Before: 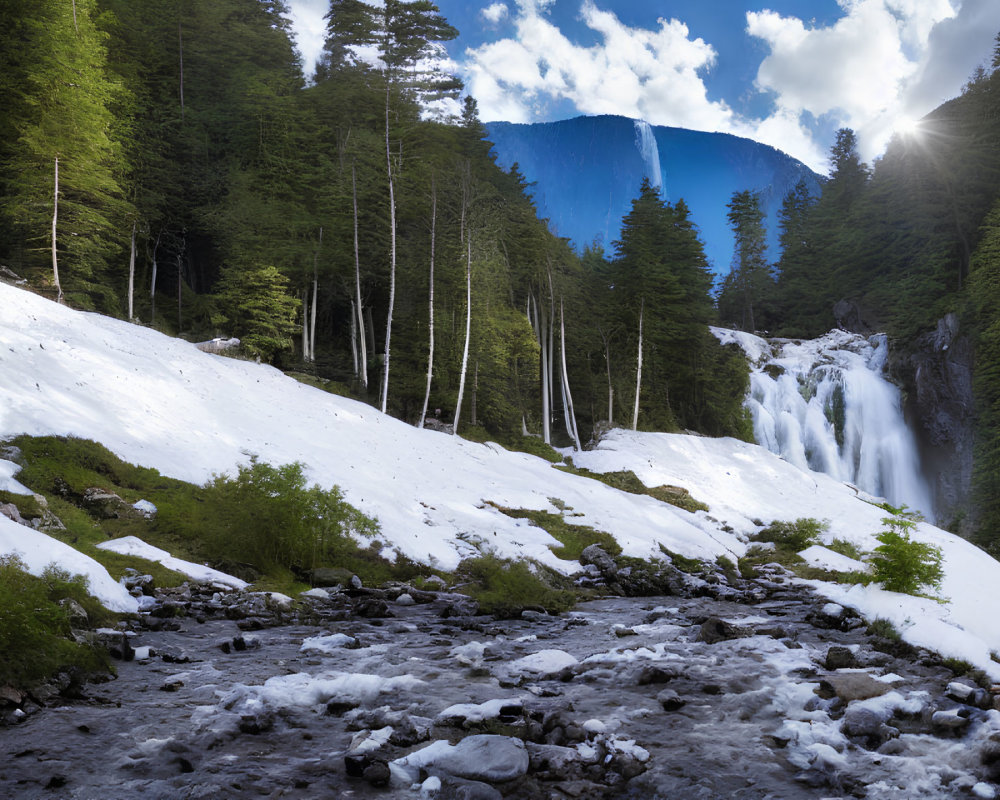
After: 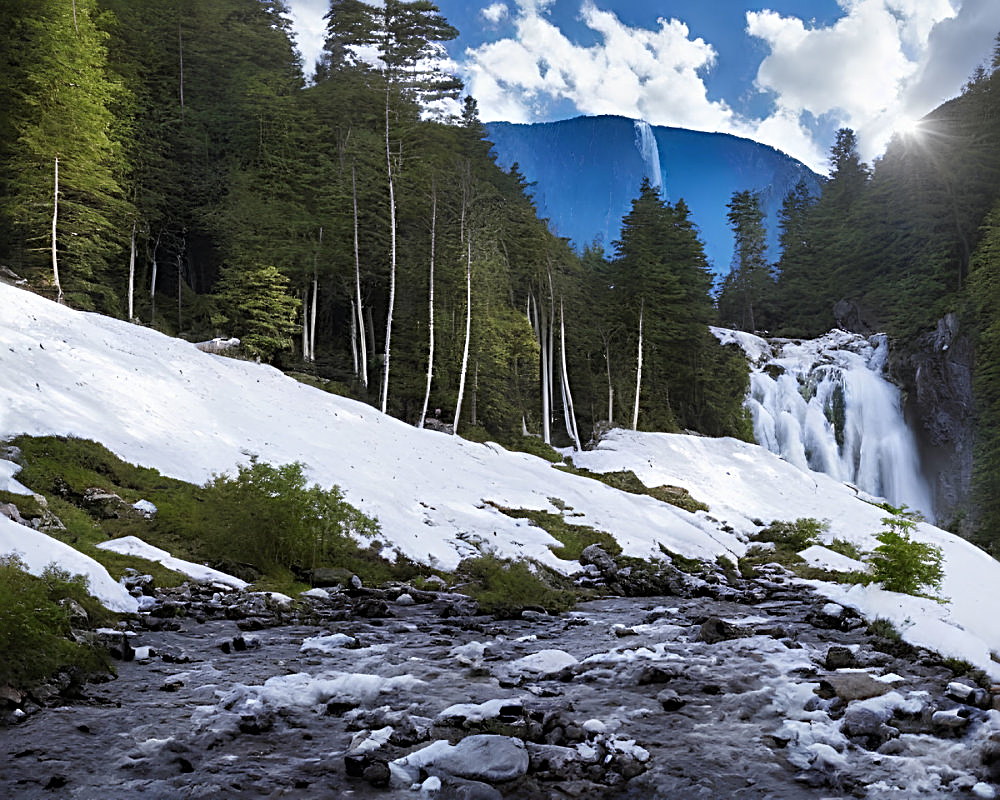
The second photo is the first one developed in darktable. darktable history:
sharpen: radius 3.012, amount 0.757
